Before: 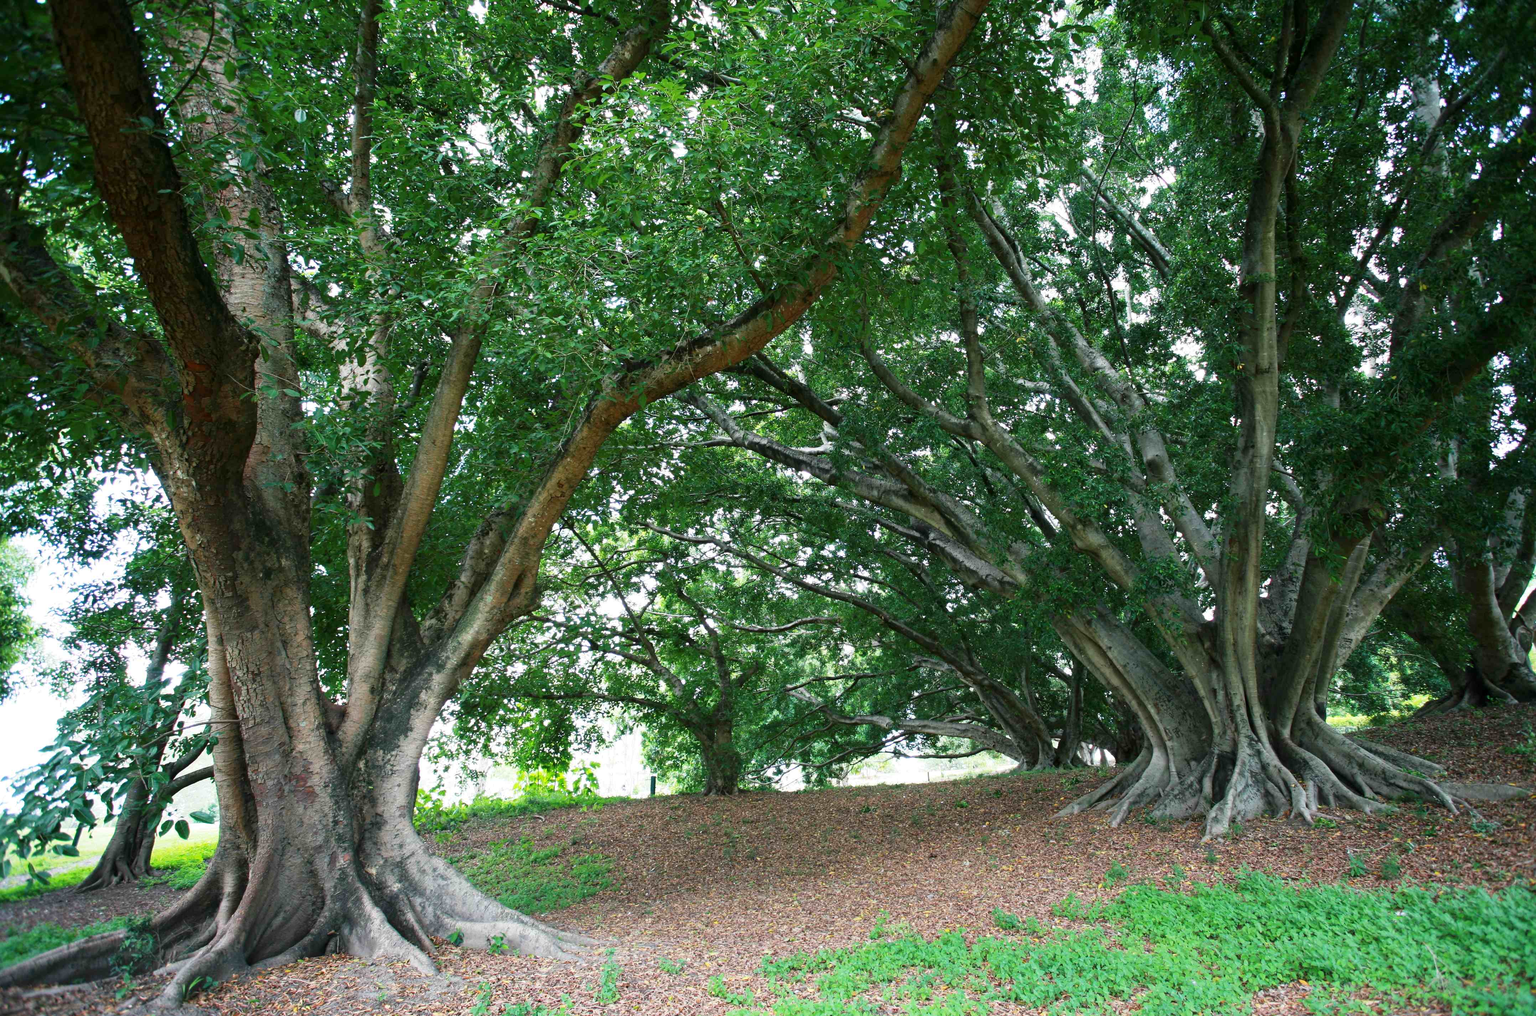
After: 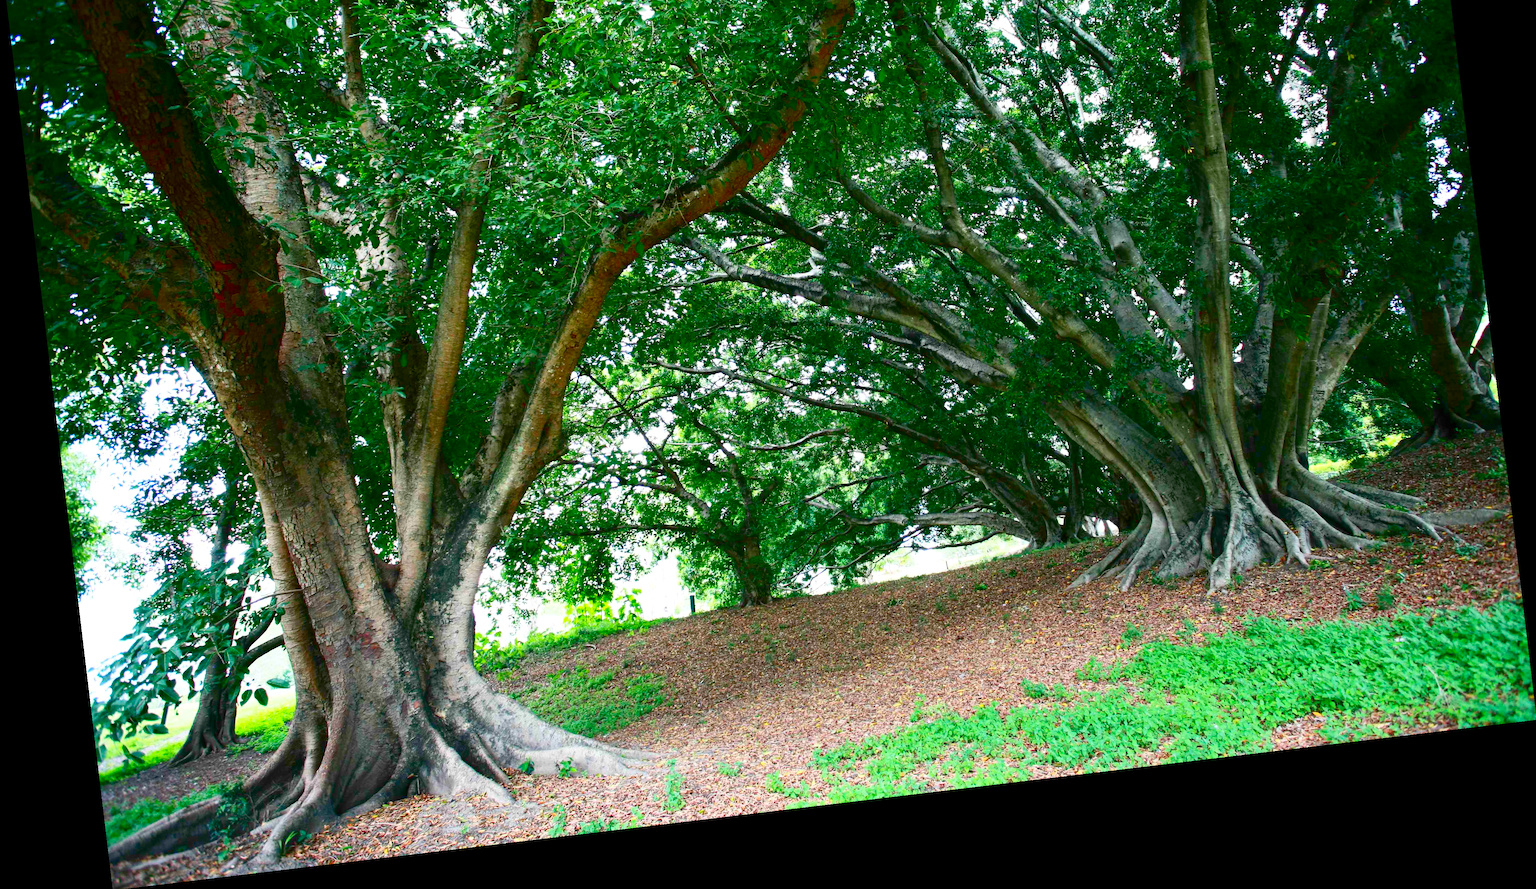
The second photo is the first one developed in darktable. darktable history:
contrast brightness saturation: contrast 0.21, brightness -0.11, saturation 0.21
crop and rotate: top 19.998%
rotate and perspective: rotation -6.83°, automatic cropping off
levels: levels [0, 0.43, 0.984]
